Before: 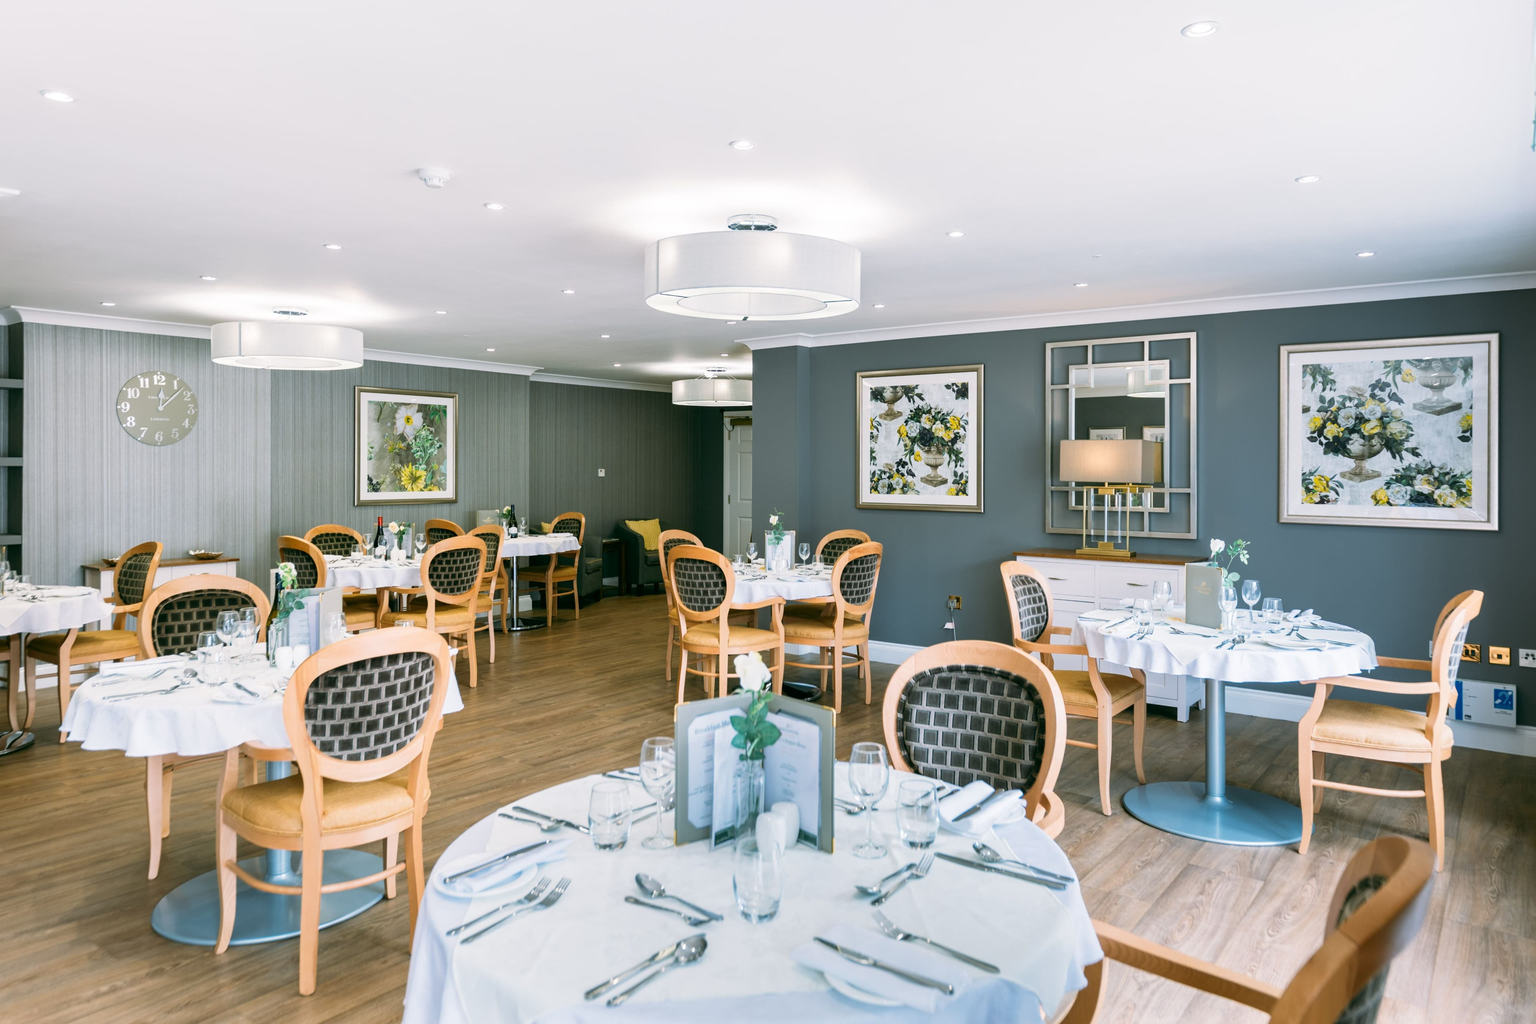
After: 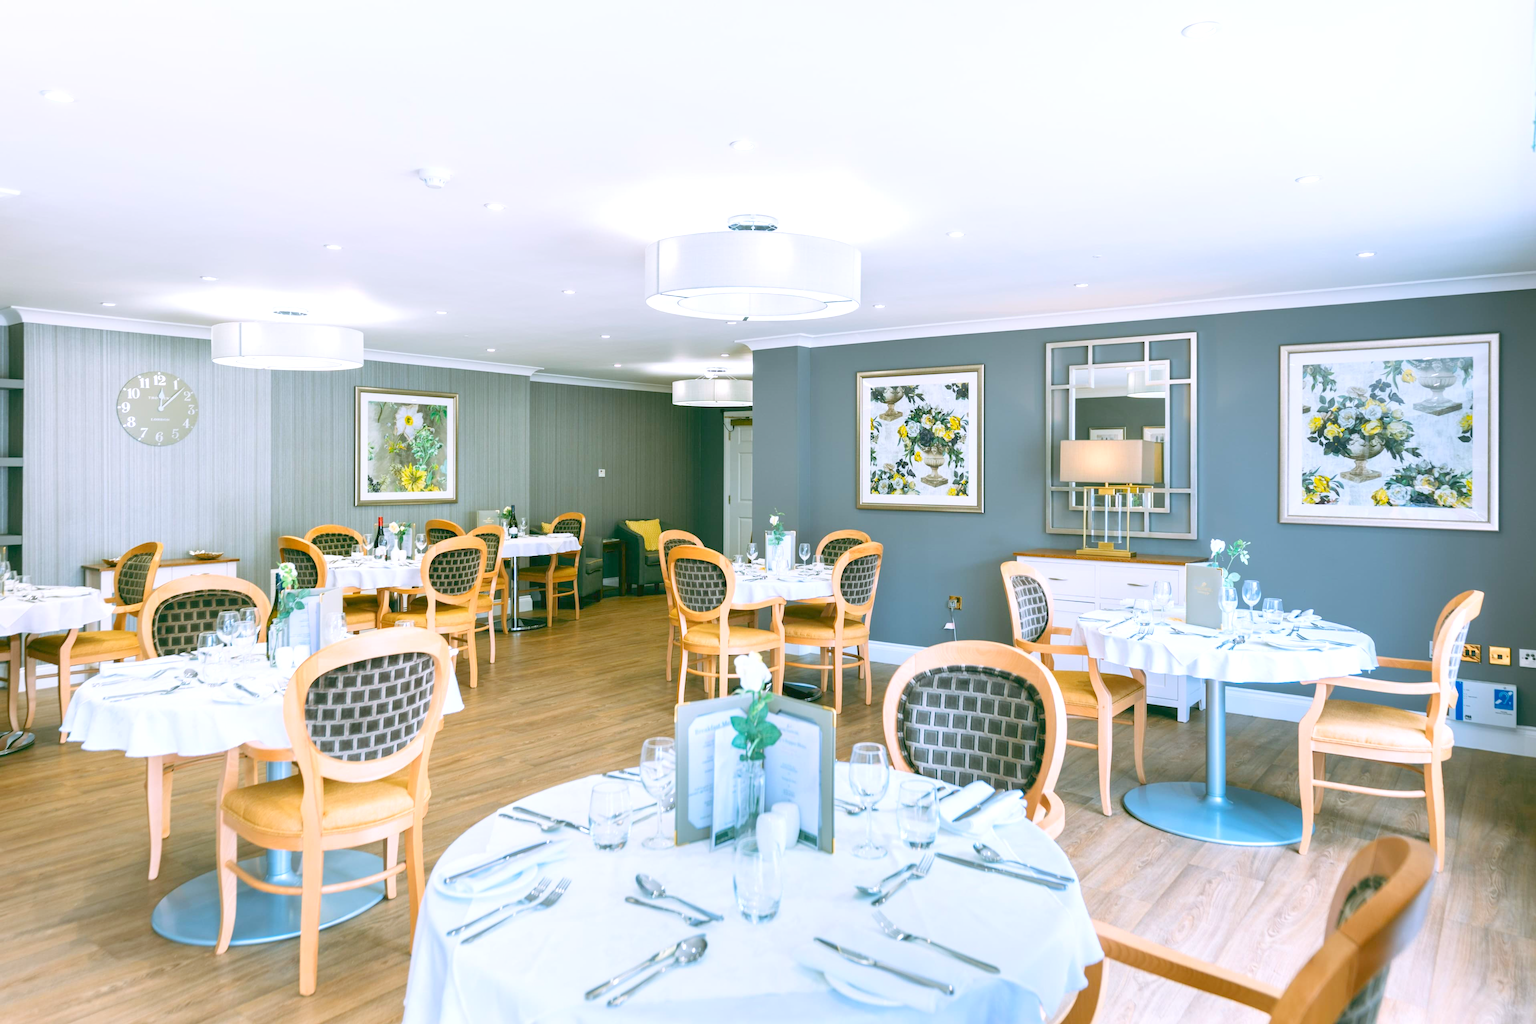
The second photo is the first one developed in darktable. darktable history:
contrast brightness saturation: saturation -0.046
color balance rgb: highlights gain › luminance 16.686%, highlights gain › chroma 2.885%, highlights gain › hue 262.81°, perceptual saturation grading › global saturation 14.976%, contrast -29.661%
exposure: black level correction 0, exposure 1.098 EV, compensate highlight preservation false
